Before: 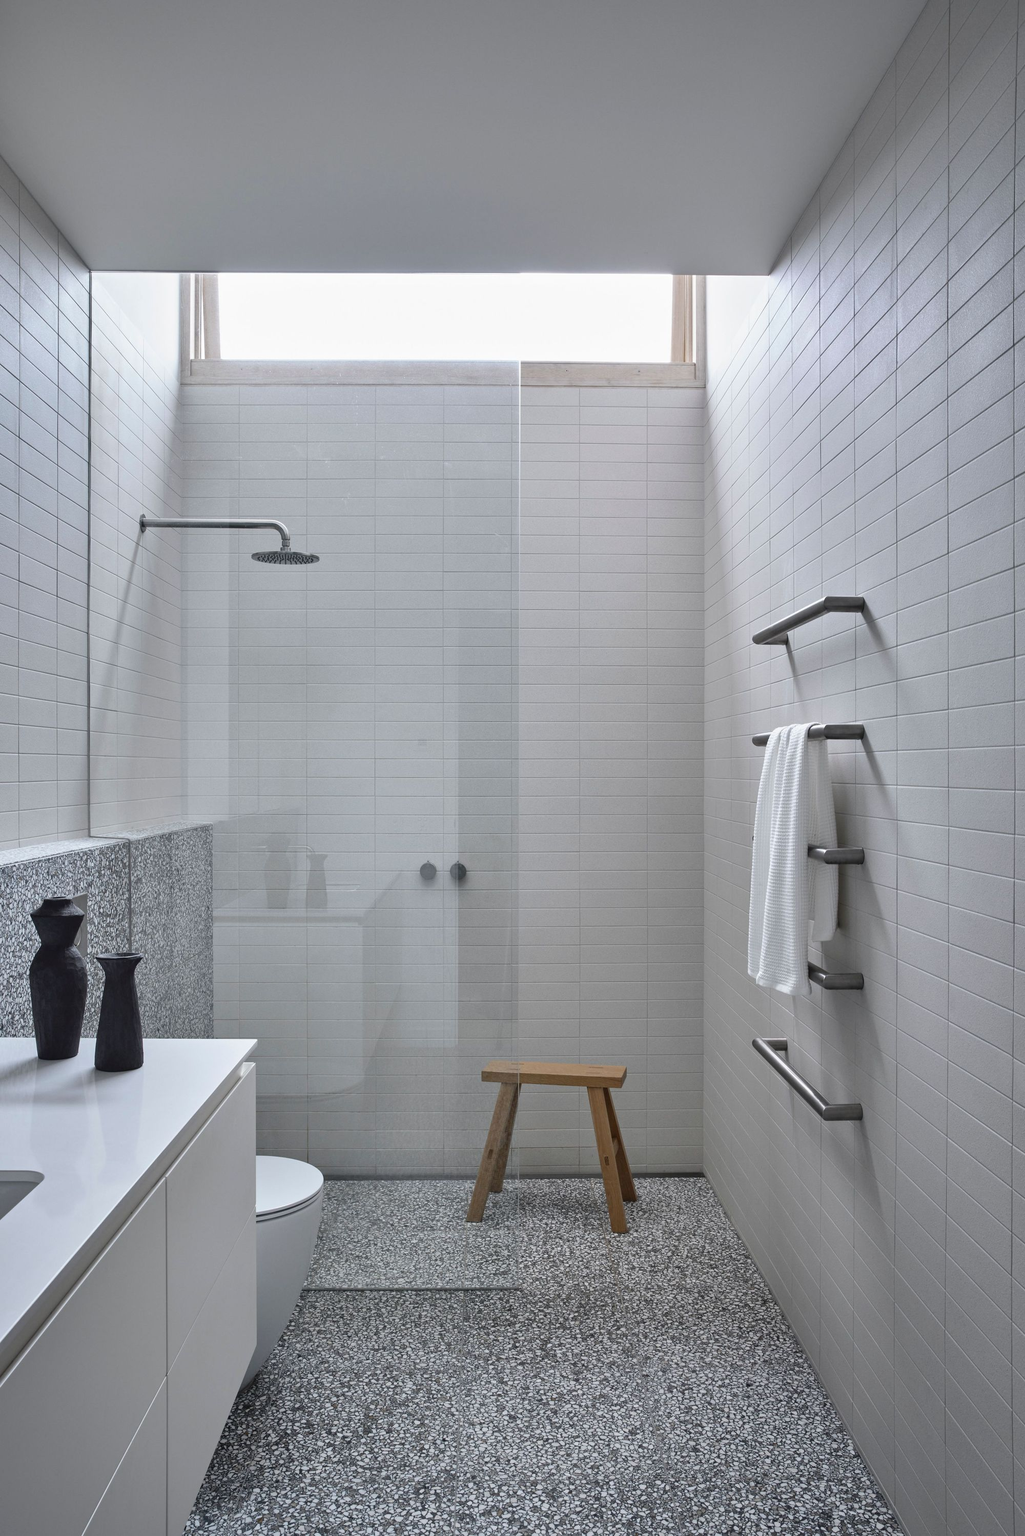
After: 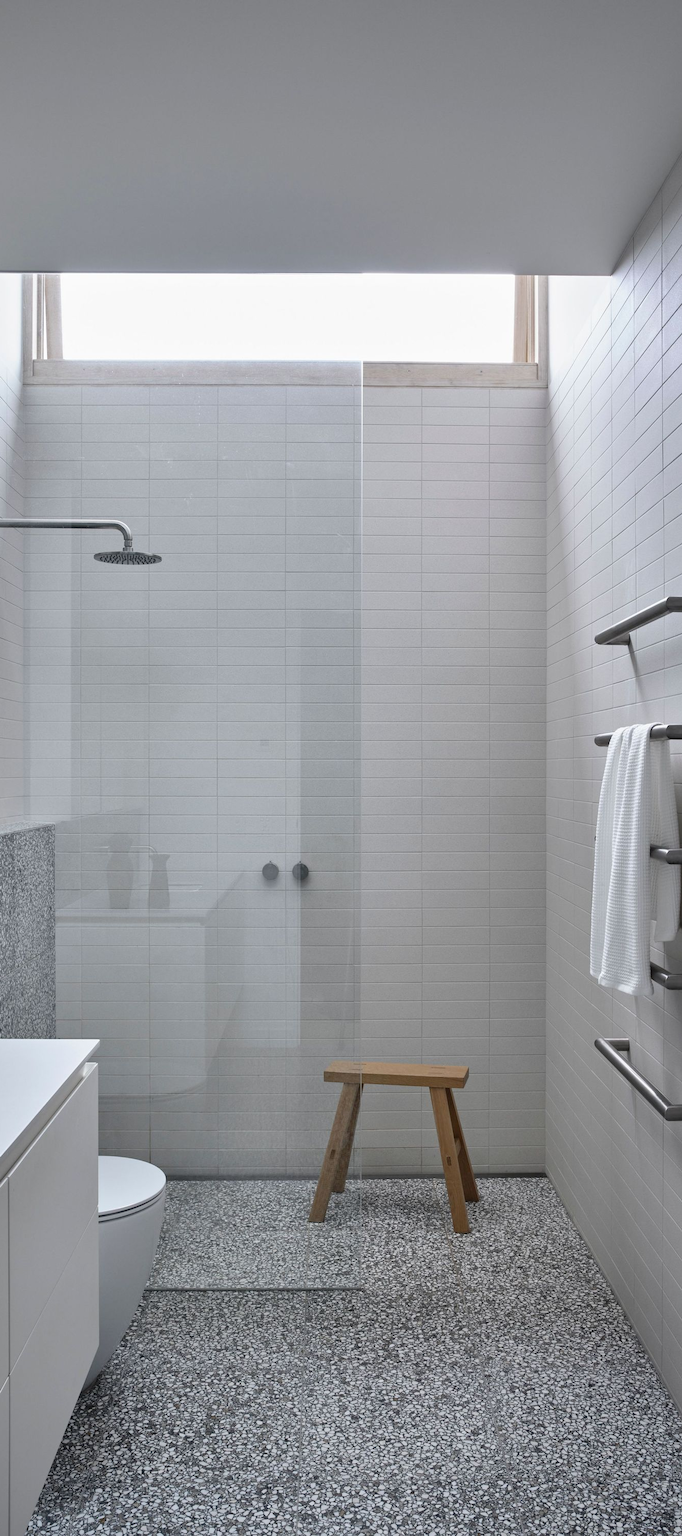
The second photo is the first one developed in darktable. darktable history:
crop: left 15.419%, right 17.914%
